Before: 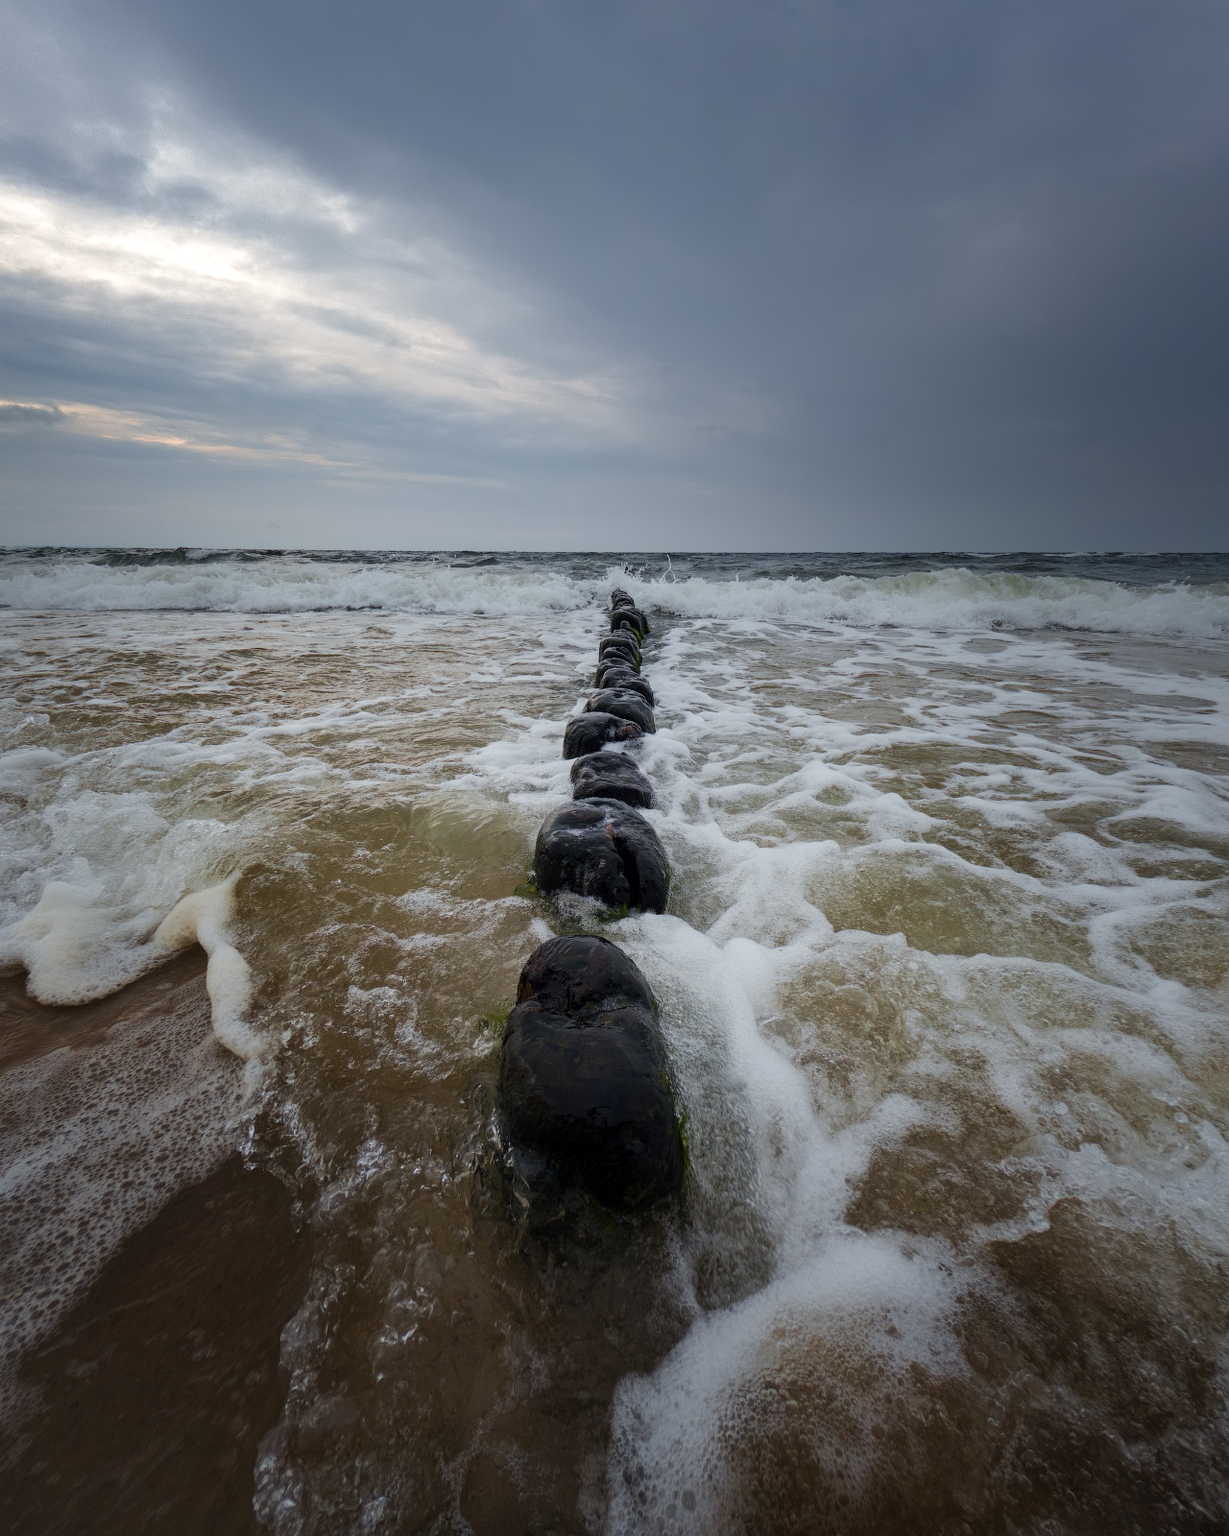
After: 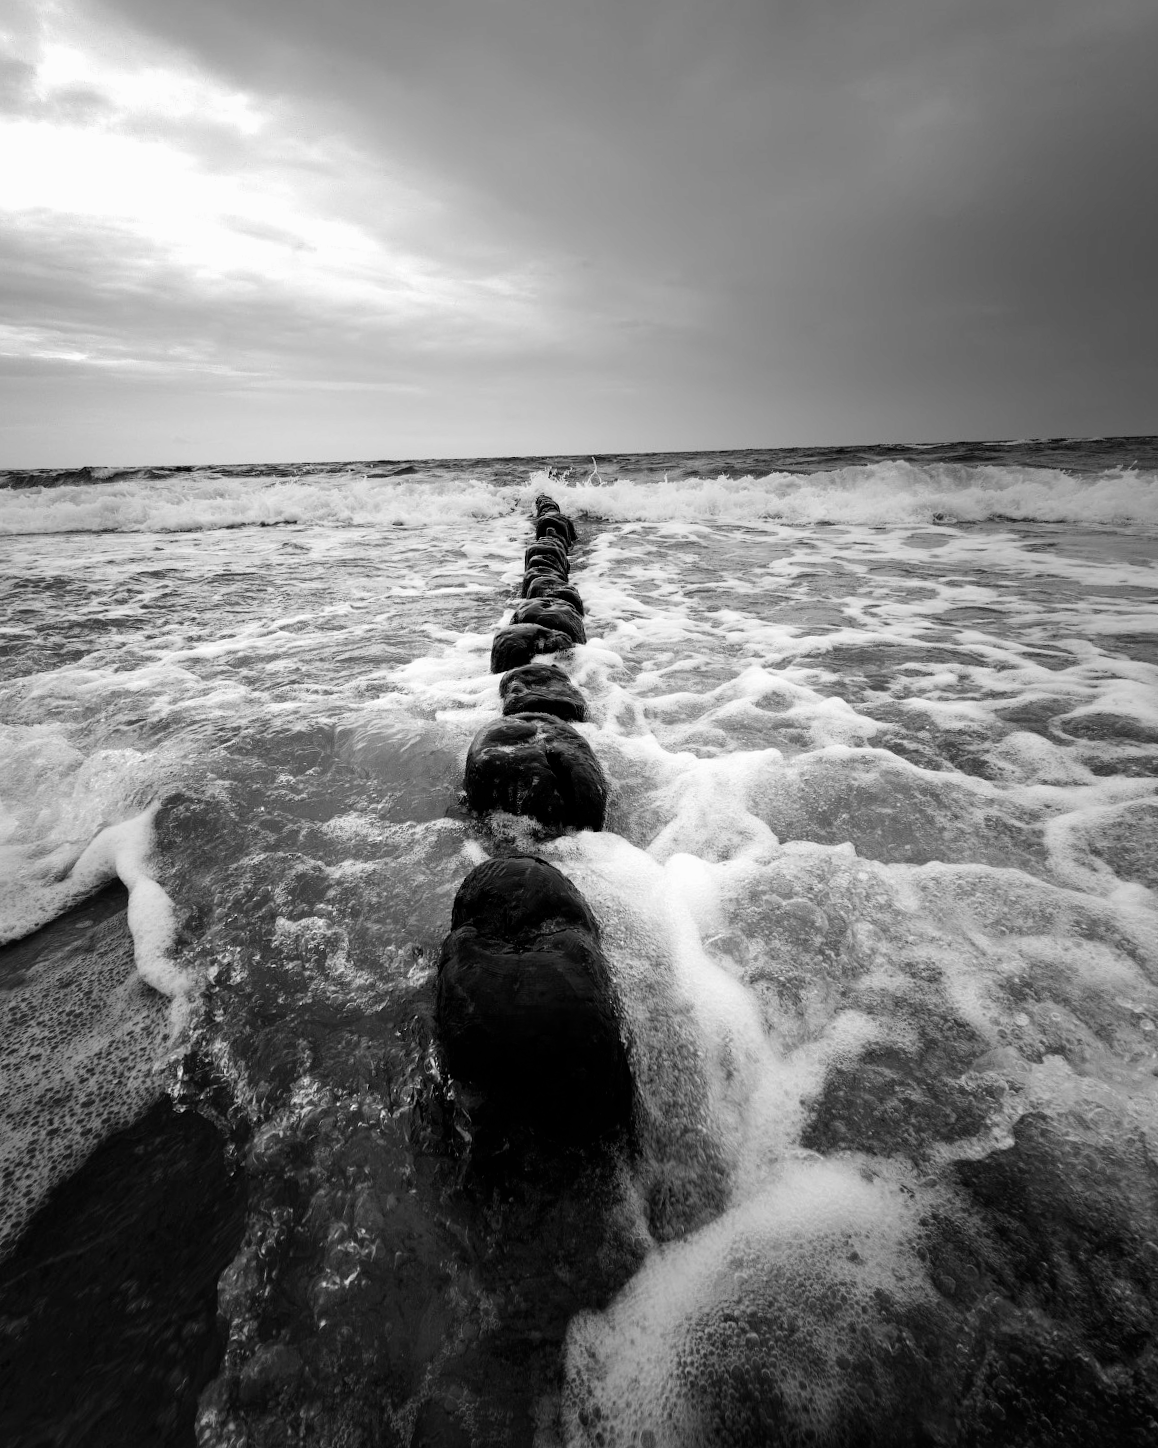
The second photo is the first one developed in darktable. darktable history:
filmic rgb: black relative exposure -8.2 EV, white relative exposure 2.2 EV, threshold 3 EV, hardness 7.11, latitude 75%, contrast 1.325, highlights saturation mix -2%, shadows ↔ highlights balance 30%, preserve chrominance RGB euclidean norm, color science v5 (2021), contrast in shadows safe, contrast in highlights safe, enable highlight reconstruction true
monochrome: a 16.06, b 15.48, size 1
crop and rotate: angle 1.96°, left 5.673%, top 5.673%
exposure: exposure 0.507 EV, compensate highlight preservation false
